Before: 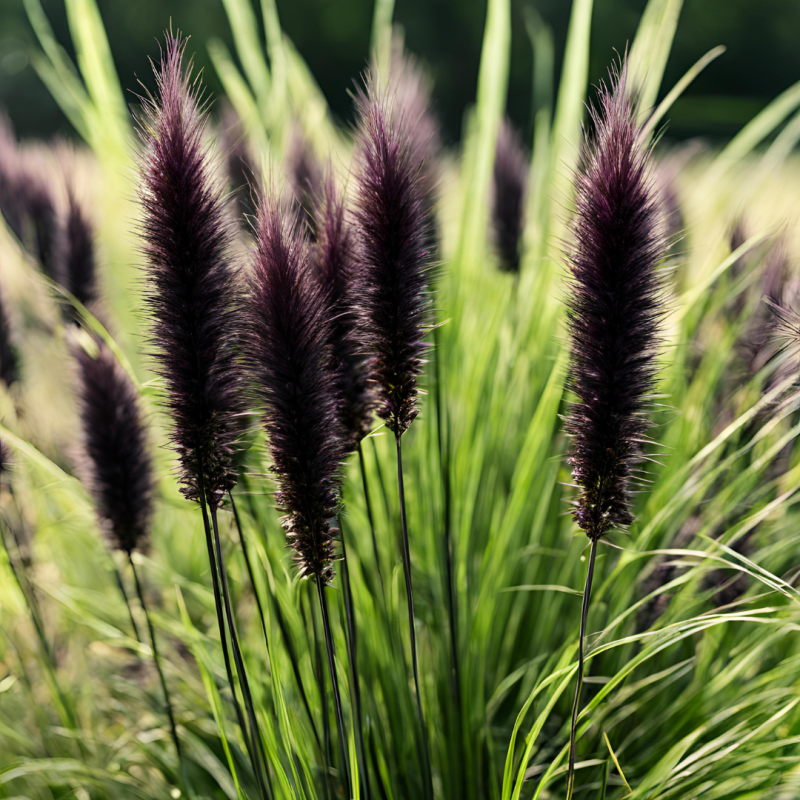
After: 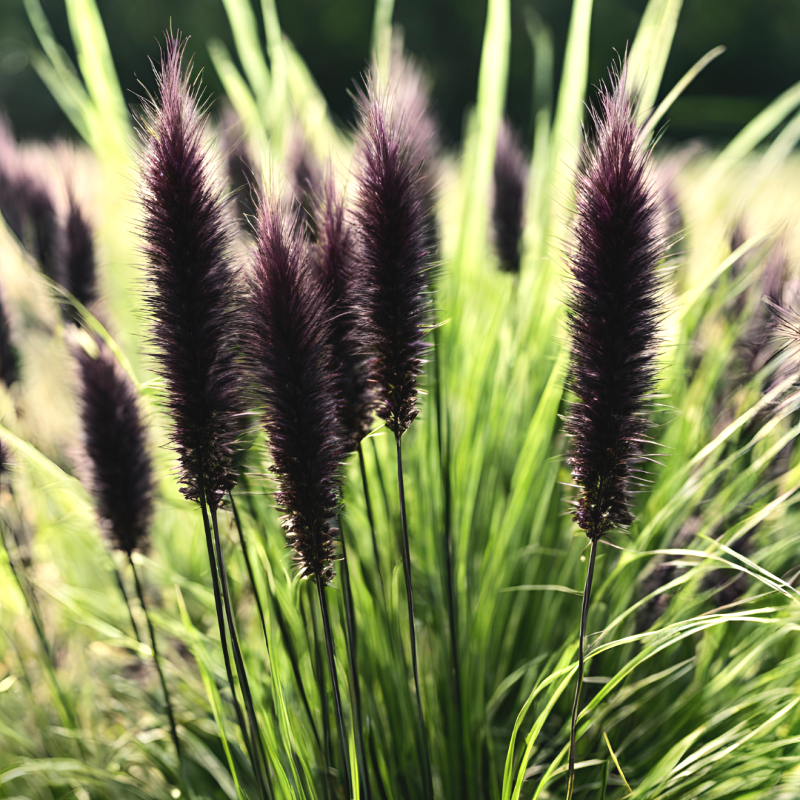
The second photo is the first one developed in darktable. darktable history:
rgb levels: preserve colors max RGB
tone equalizer: -8 EV 0.001 EV, -7 EV -0.002 EV, -6 EV 0.002 EV, -5 EV -0.03 EV, -4 EV -0.116 EV, -3 EV -0.169 EV, -2 EV 0.24 EV, -1 EV 0.702 EV, +0 EV 0.493 EV
contrast brightness saturation: contrast -0.1, saturation -0.1
